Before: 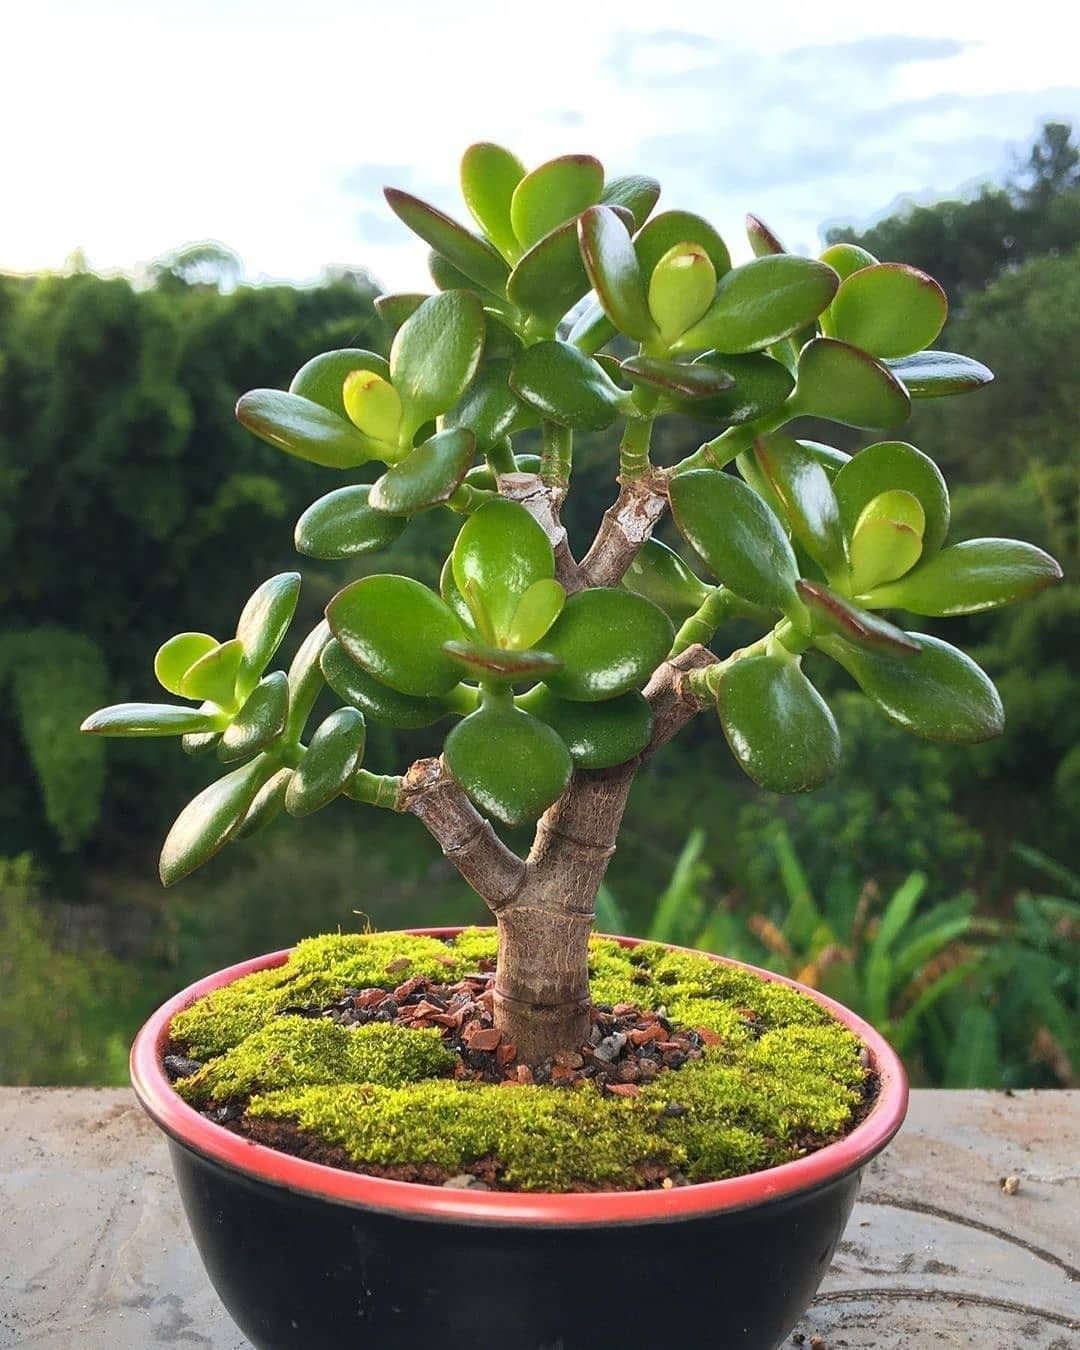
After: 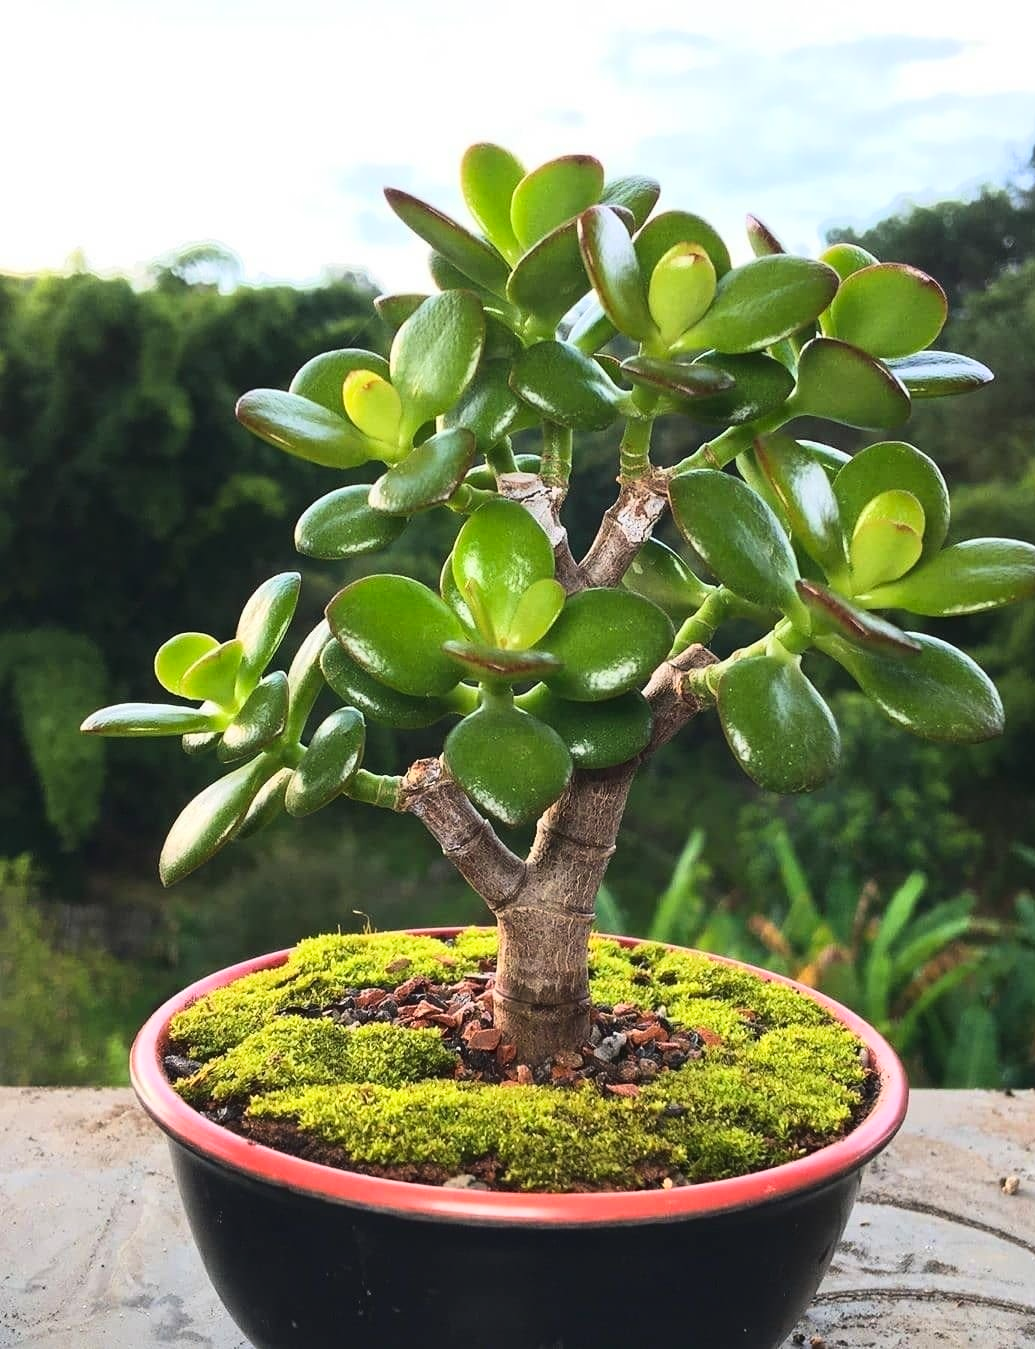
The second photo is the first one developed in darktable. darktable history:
tone curve: curves: ch0 [(0, 0.032) (0.181, 0.156) (0.751, 0.829) (1, 1)], color space Lab, linked channels, preserve colors none
crop: right 4.126%, bottom 0.031%
